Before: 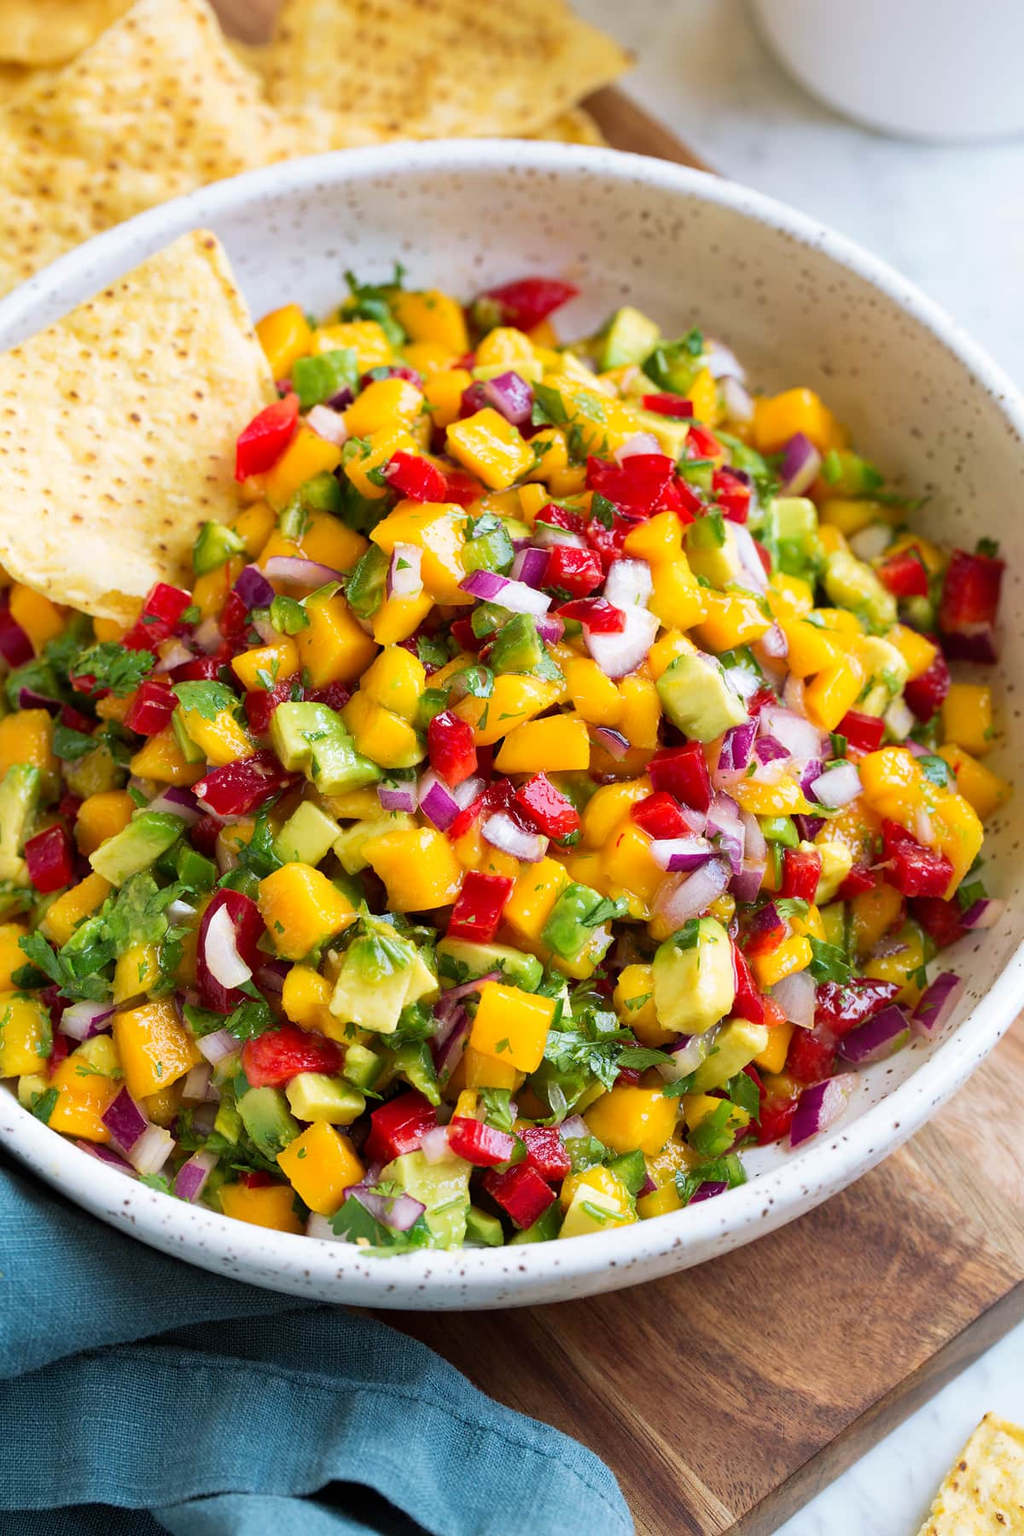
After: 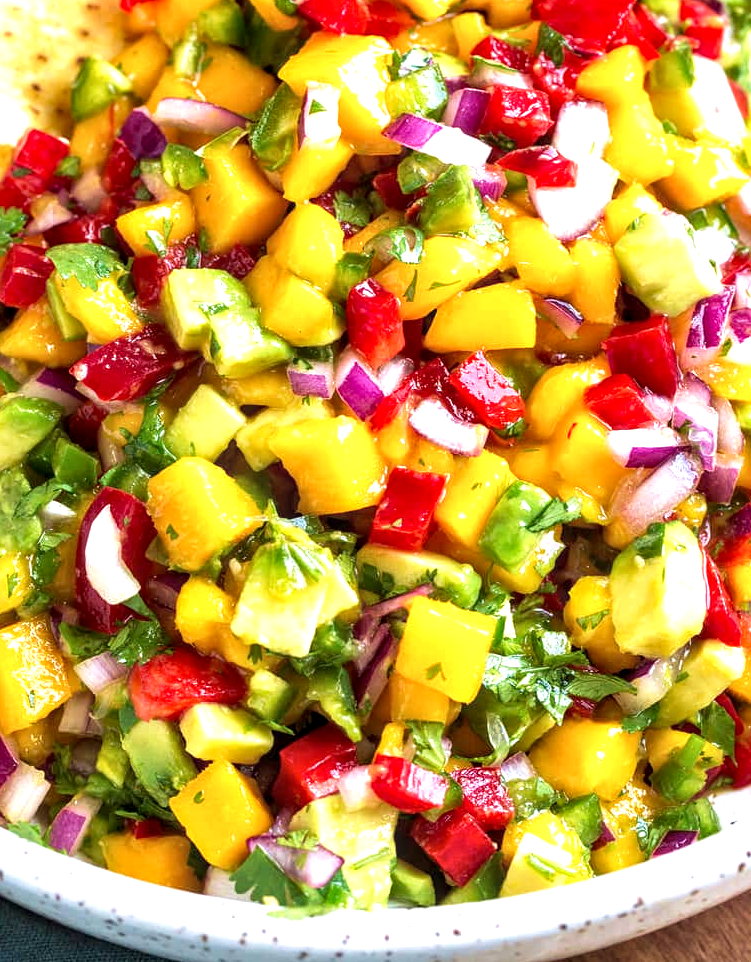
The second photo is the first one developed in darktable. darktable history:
crop: left 12.966%, top 30.779%, right 24.446%, bottom 15.774%
local contrast: detail 142%
exposure: black level correction 0, exposure 0.703 EV, compensate highlight preservation false
velvia: on, module defaults
